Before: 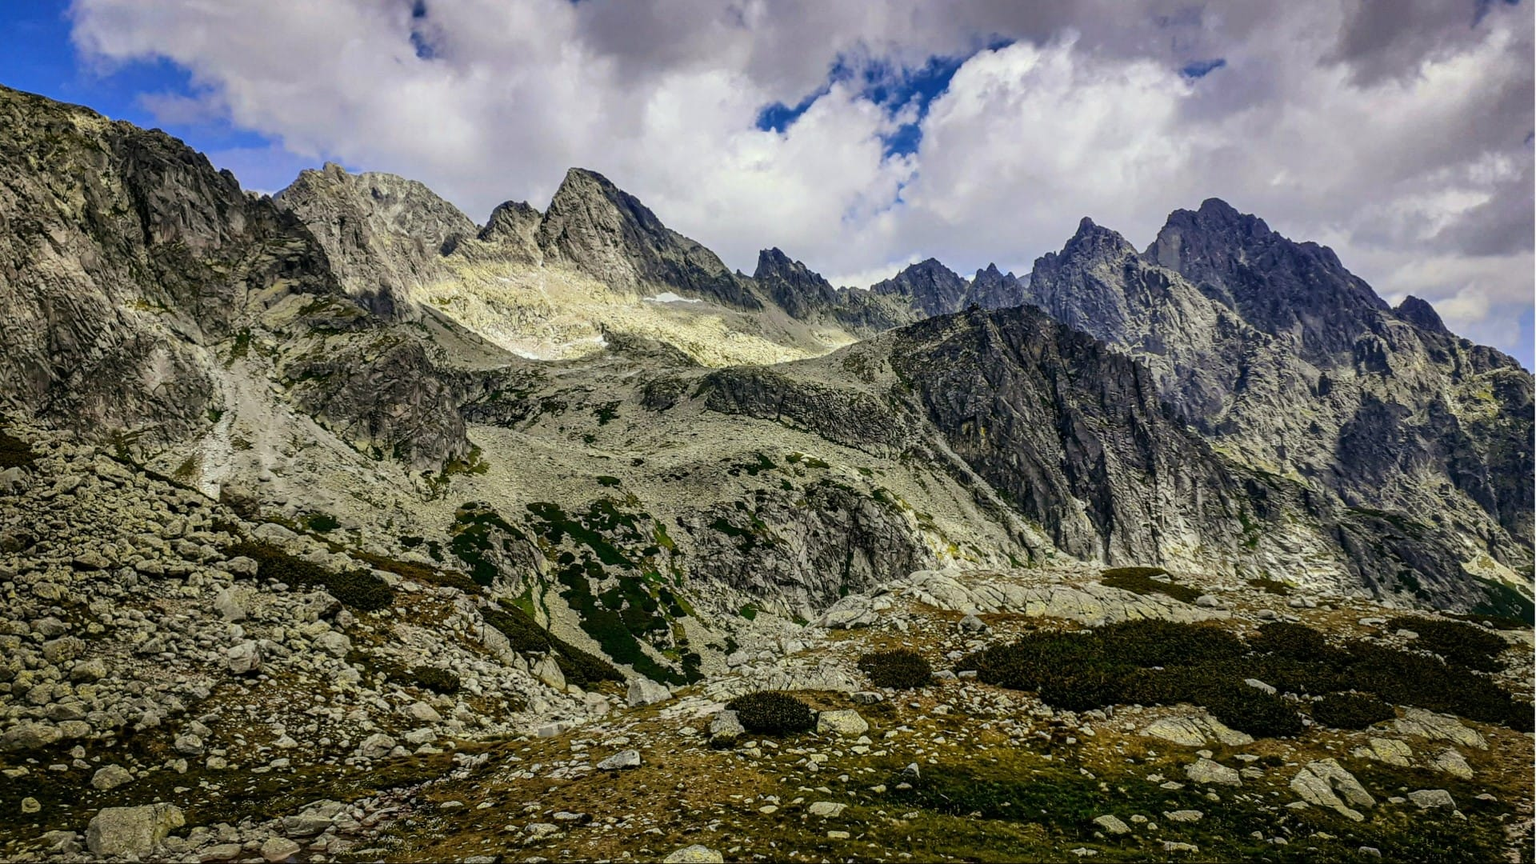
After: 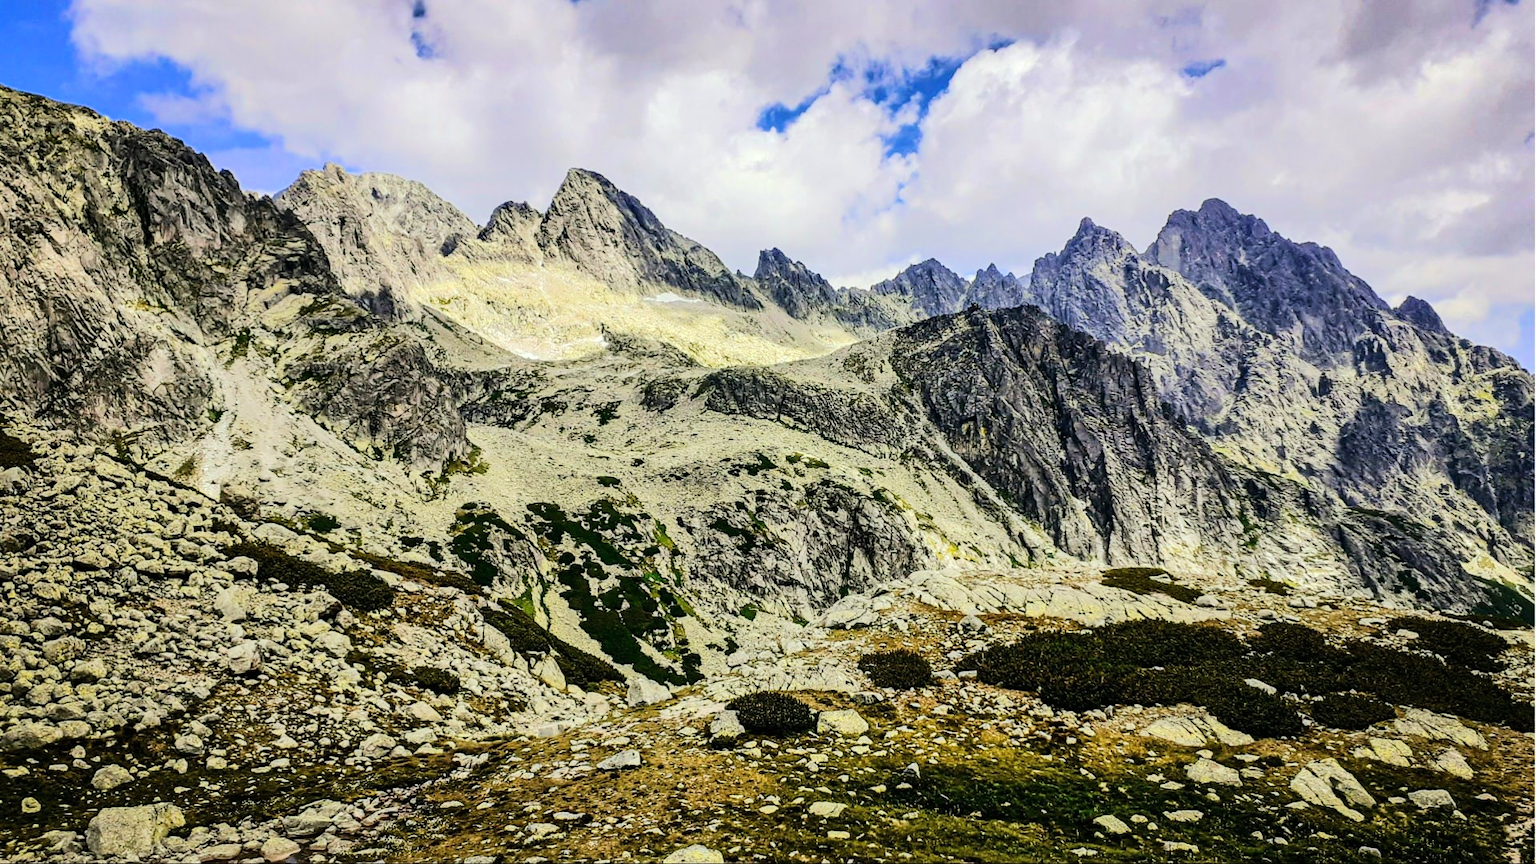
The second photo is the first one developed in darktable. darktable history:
tone equalizer: -7 EV 0.157 EV, -6 EV 0.628 EV, -5 EV 1.13 EV, -4 EV 1.35 EV, -3 EV 1.15 EV, -2 EV 0.6 EV, -1 EV 0.151 EV, edges refinement/feathering 500, mask exposure compensation -1.57 EV, preserve details no
